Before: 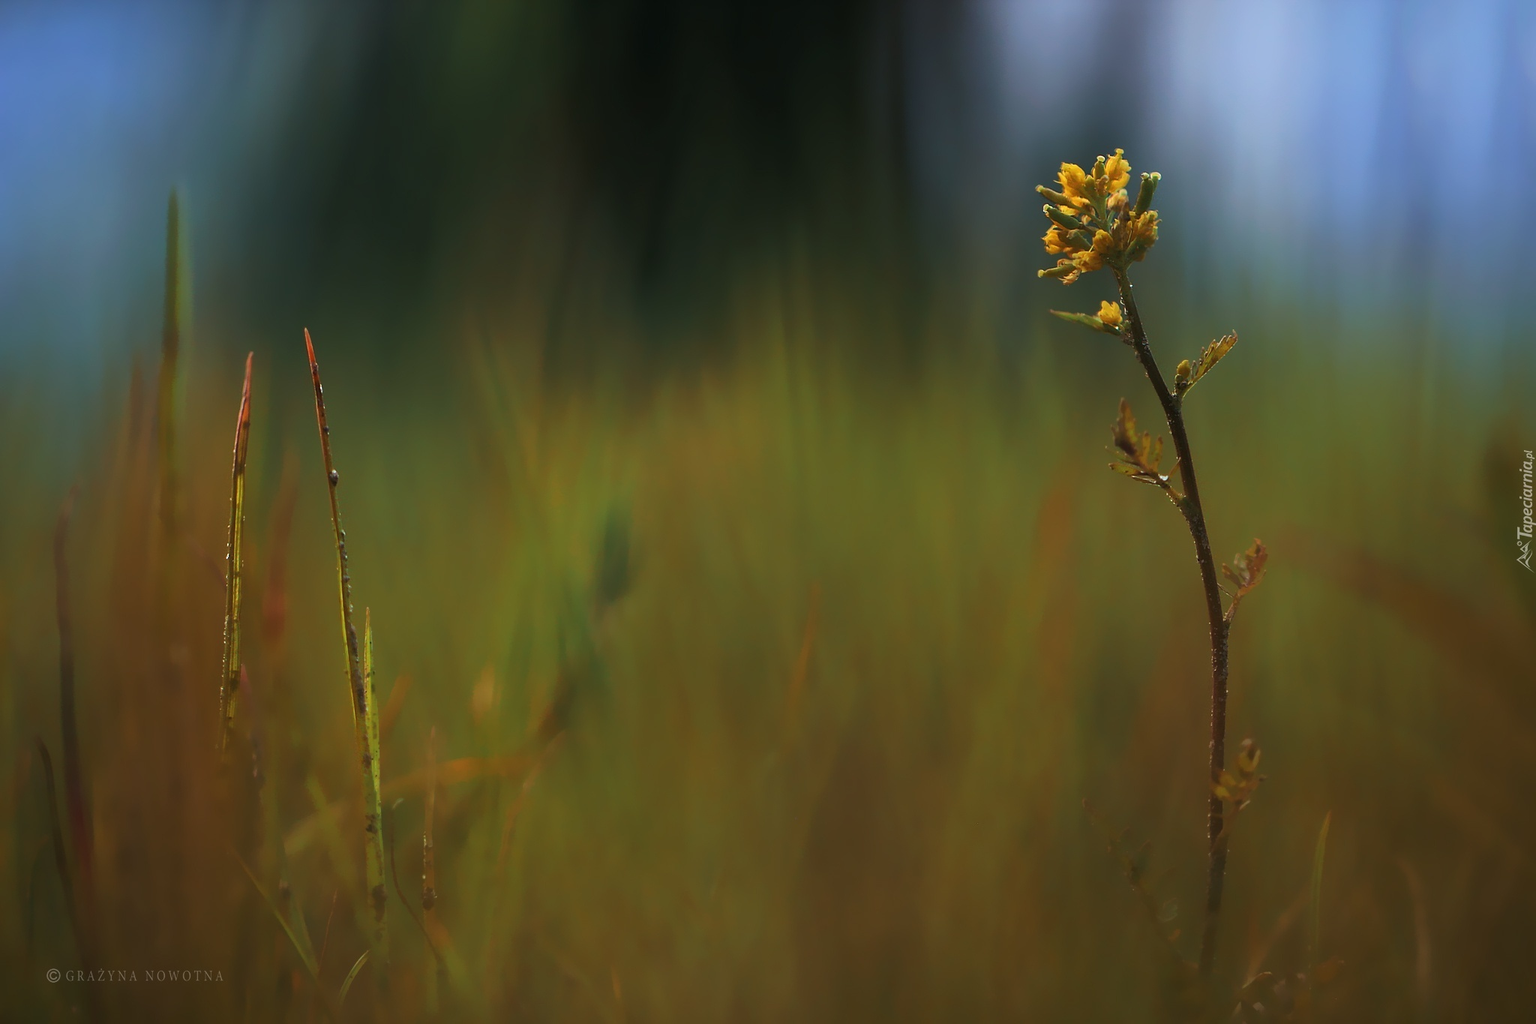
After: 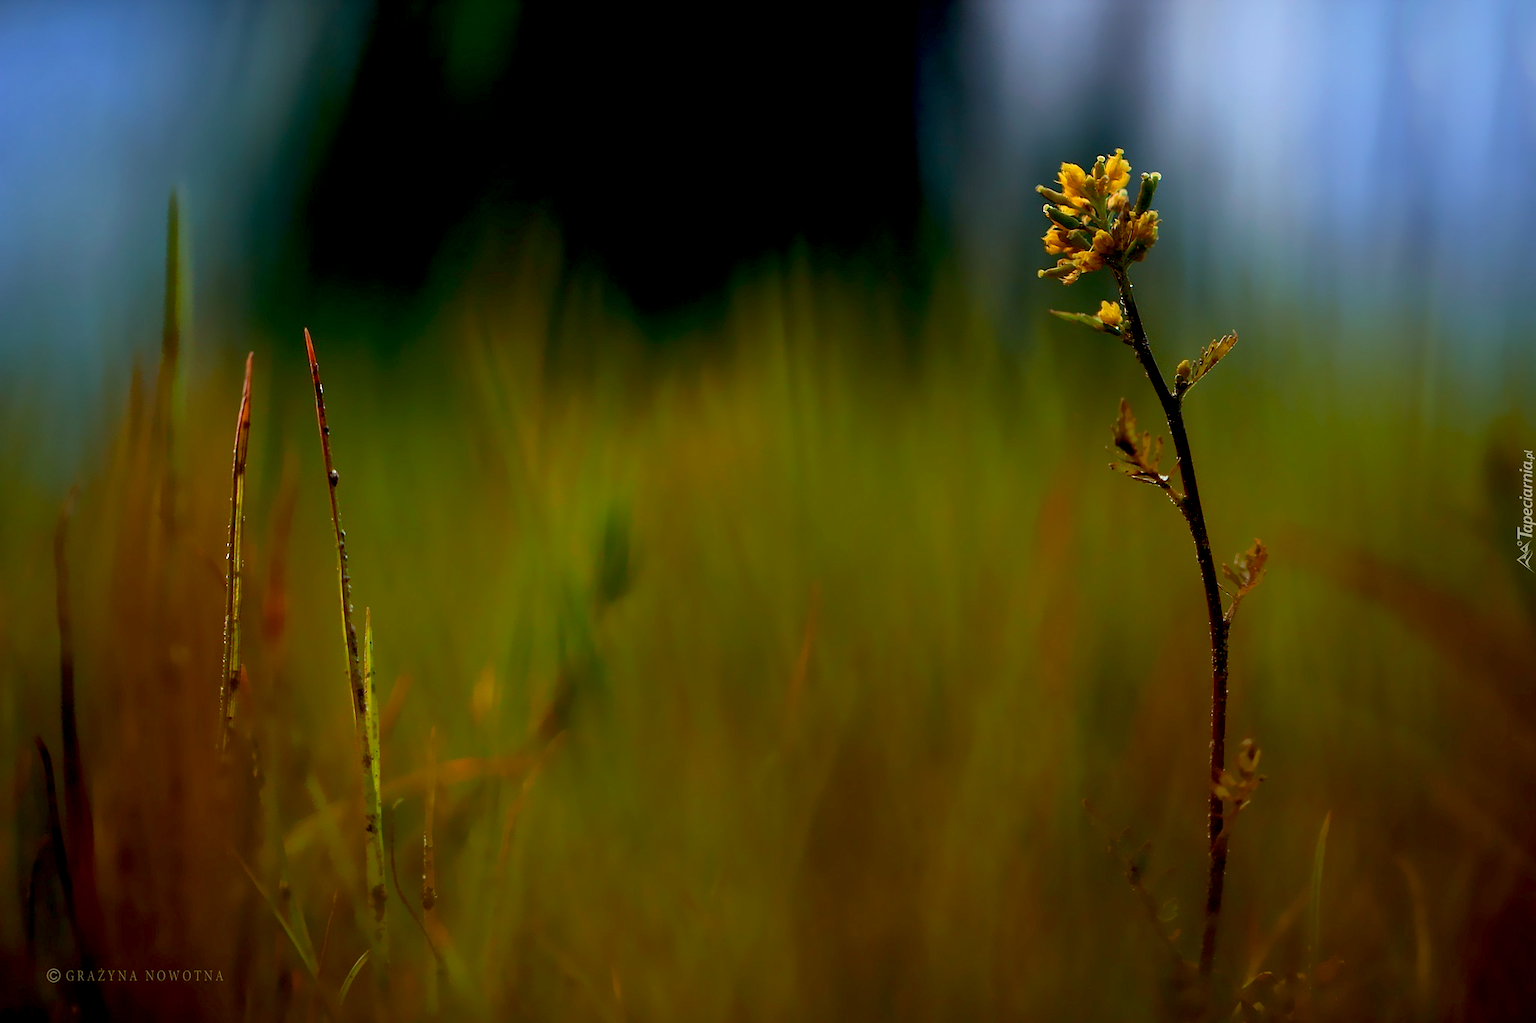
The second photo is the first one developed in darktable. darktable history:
exposure: black level correction 0.026, exposure 0.182 EV, compensate exposure bias true, compensate highlight preservation false
